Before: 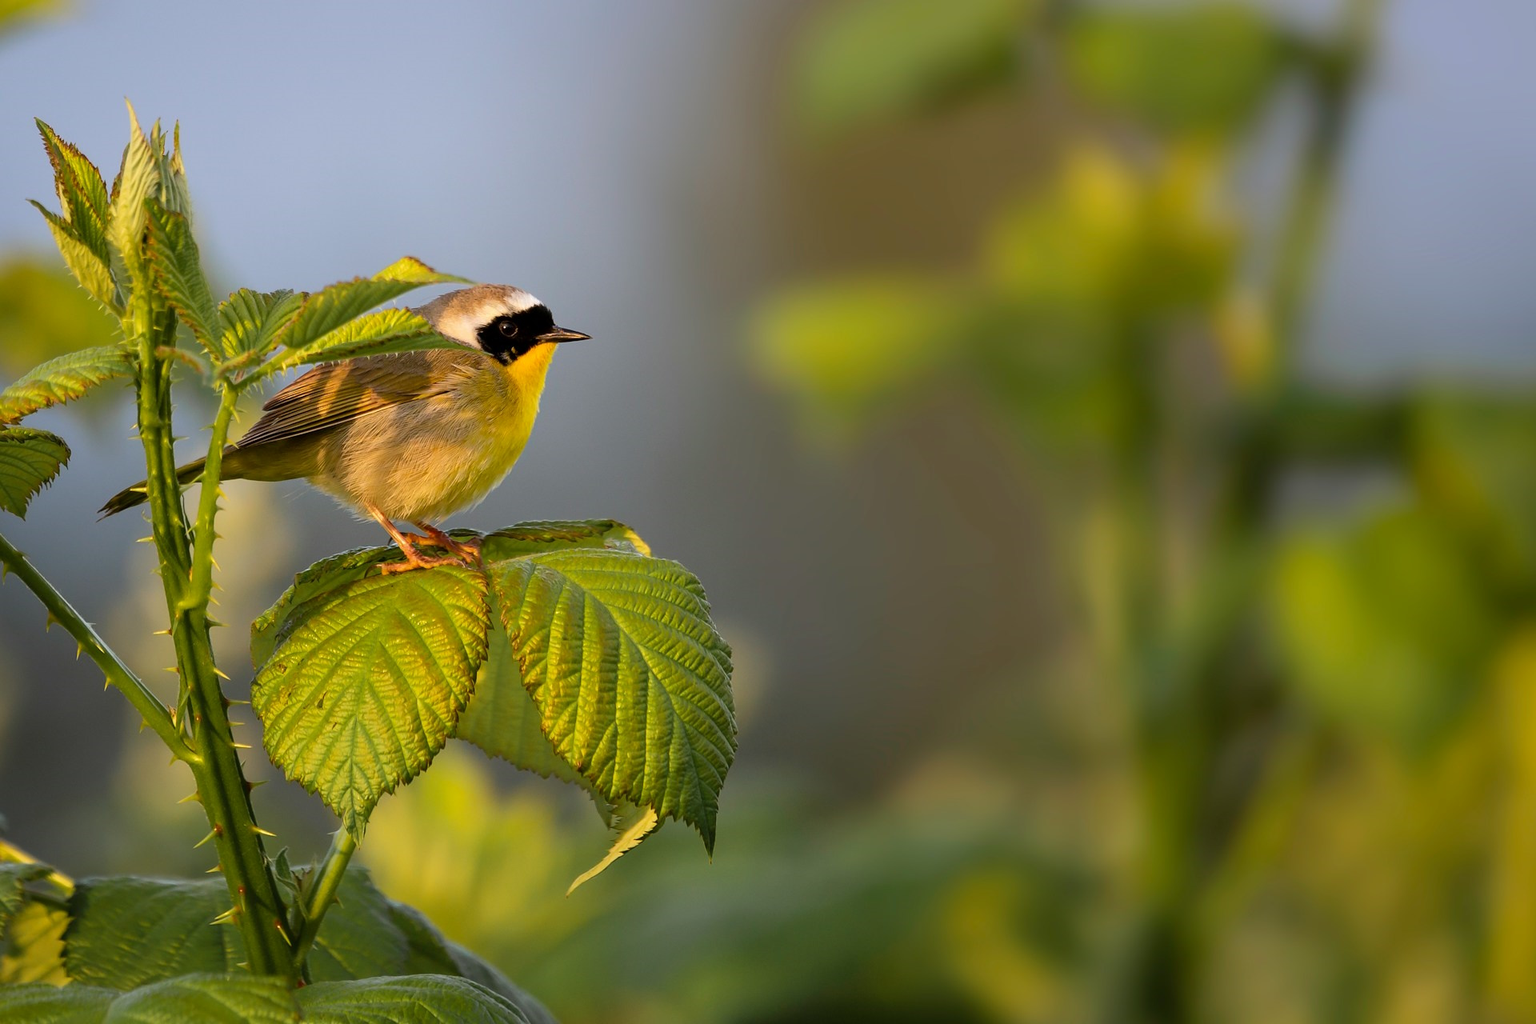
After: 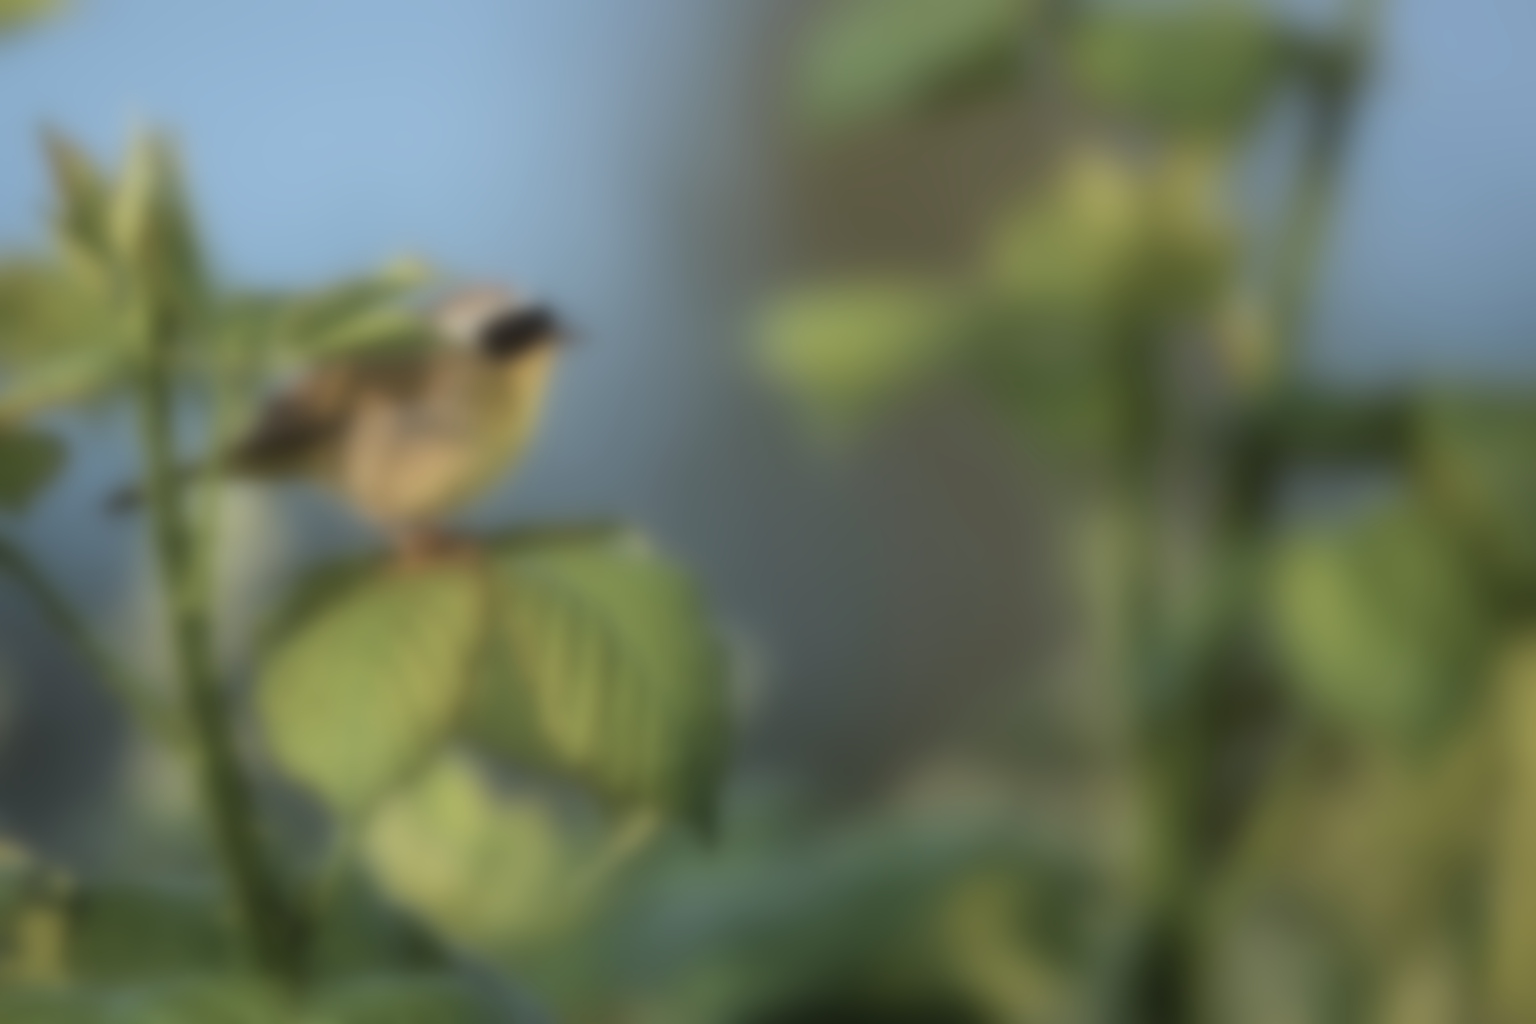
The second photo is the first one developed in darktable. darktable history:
color correction: highlights a* -12.64, highlights b* -18.1, saturation 0.7
lowpass: radius 16, unbound 0
